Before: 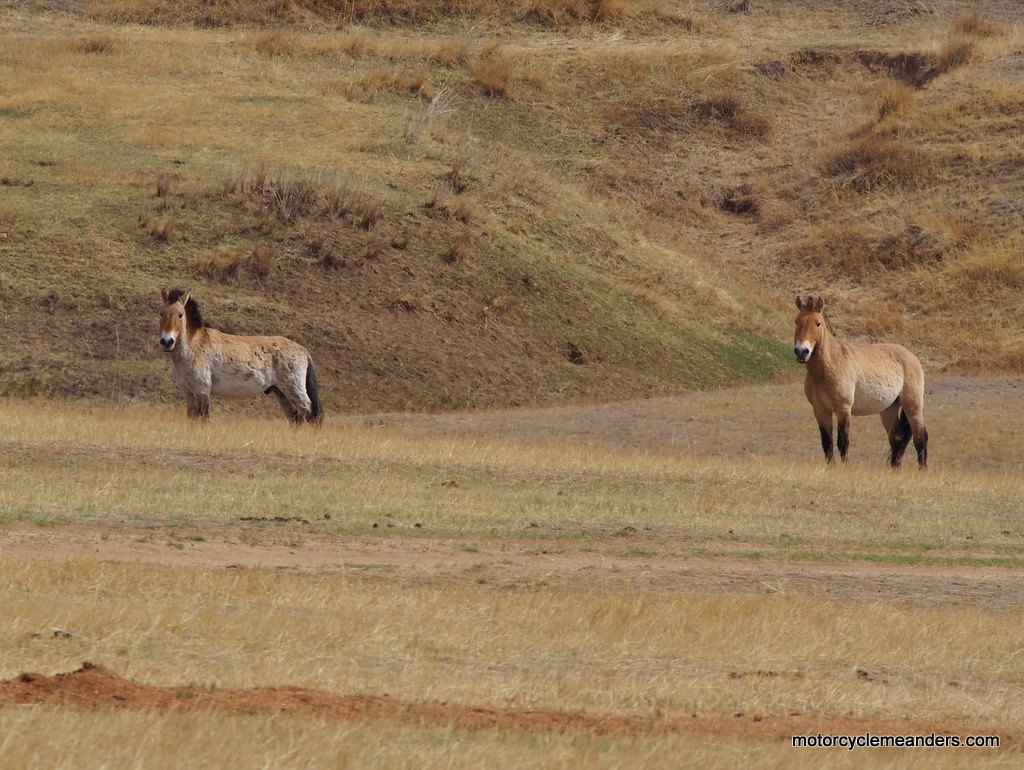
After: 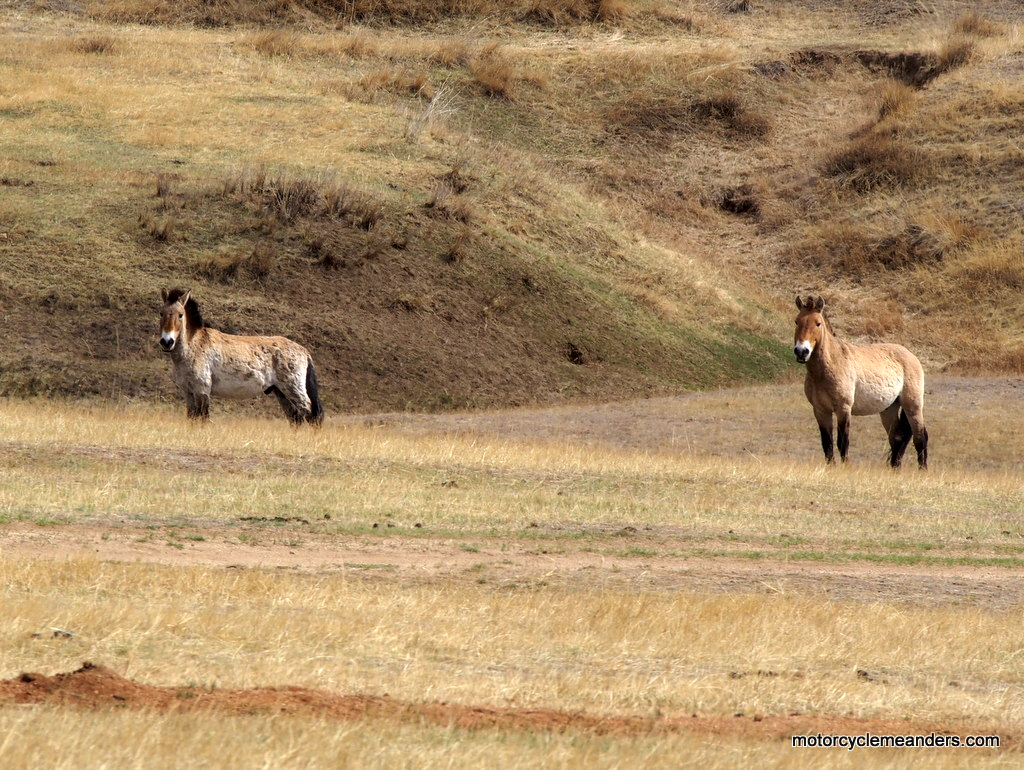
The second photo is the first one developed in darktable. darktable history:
local contrast: detail 130%
tone equalizer: -8 EV -1.09 EV, -7 EV -0.976 EV, -6 EV -0.884 EV, -5 EV -0.61 EV, -3 EV 0.585 EV, -2 EV 0.897 EV, -1 EV 0.985 EV, +0 EV 1.08 EV, smoothing diameter 2.21%, edges refinement/feathering 23.78, mask exposure compensation -1.57 EV, filter diffusion 5
